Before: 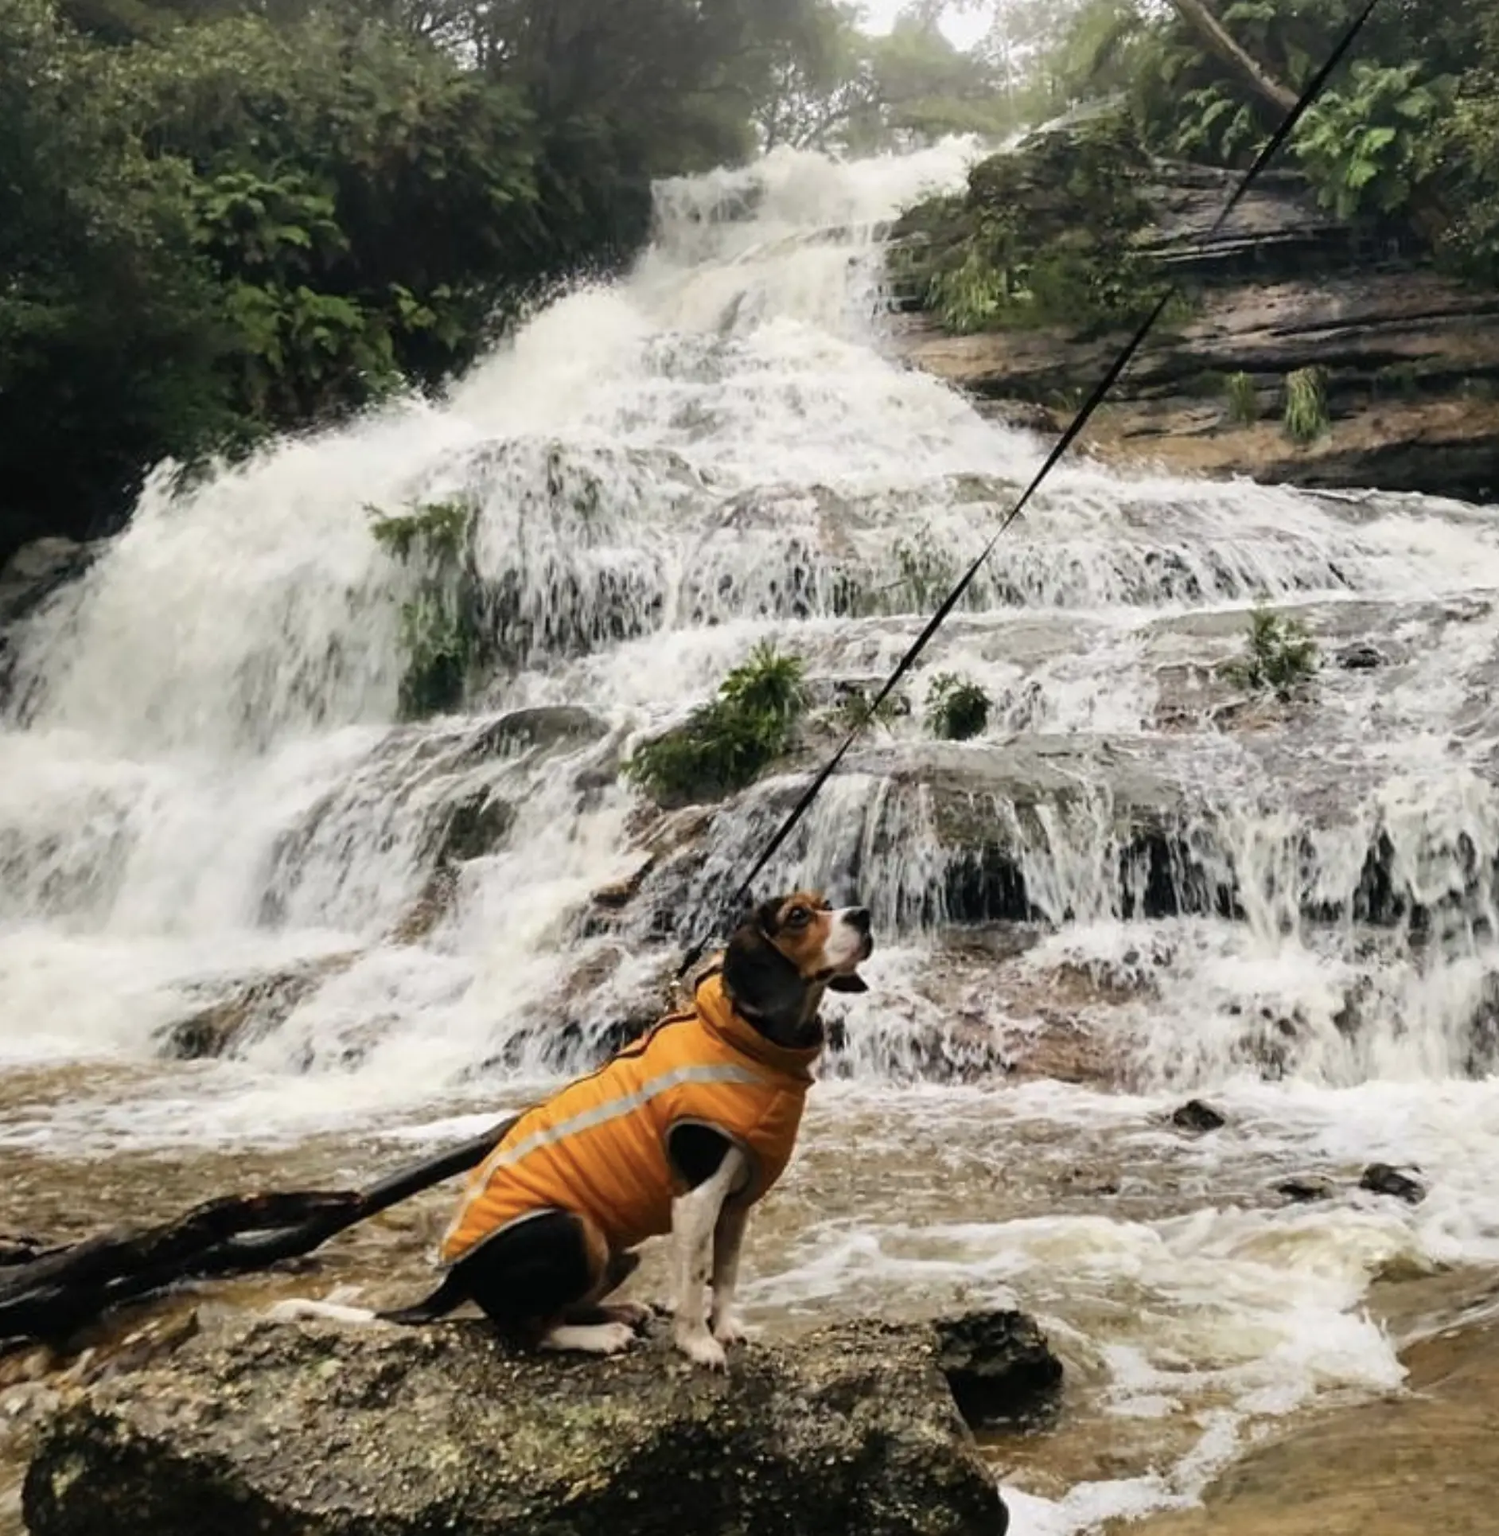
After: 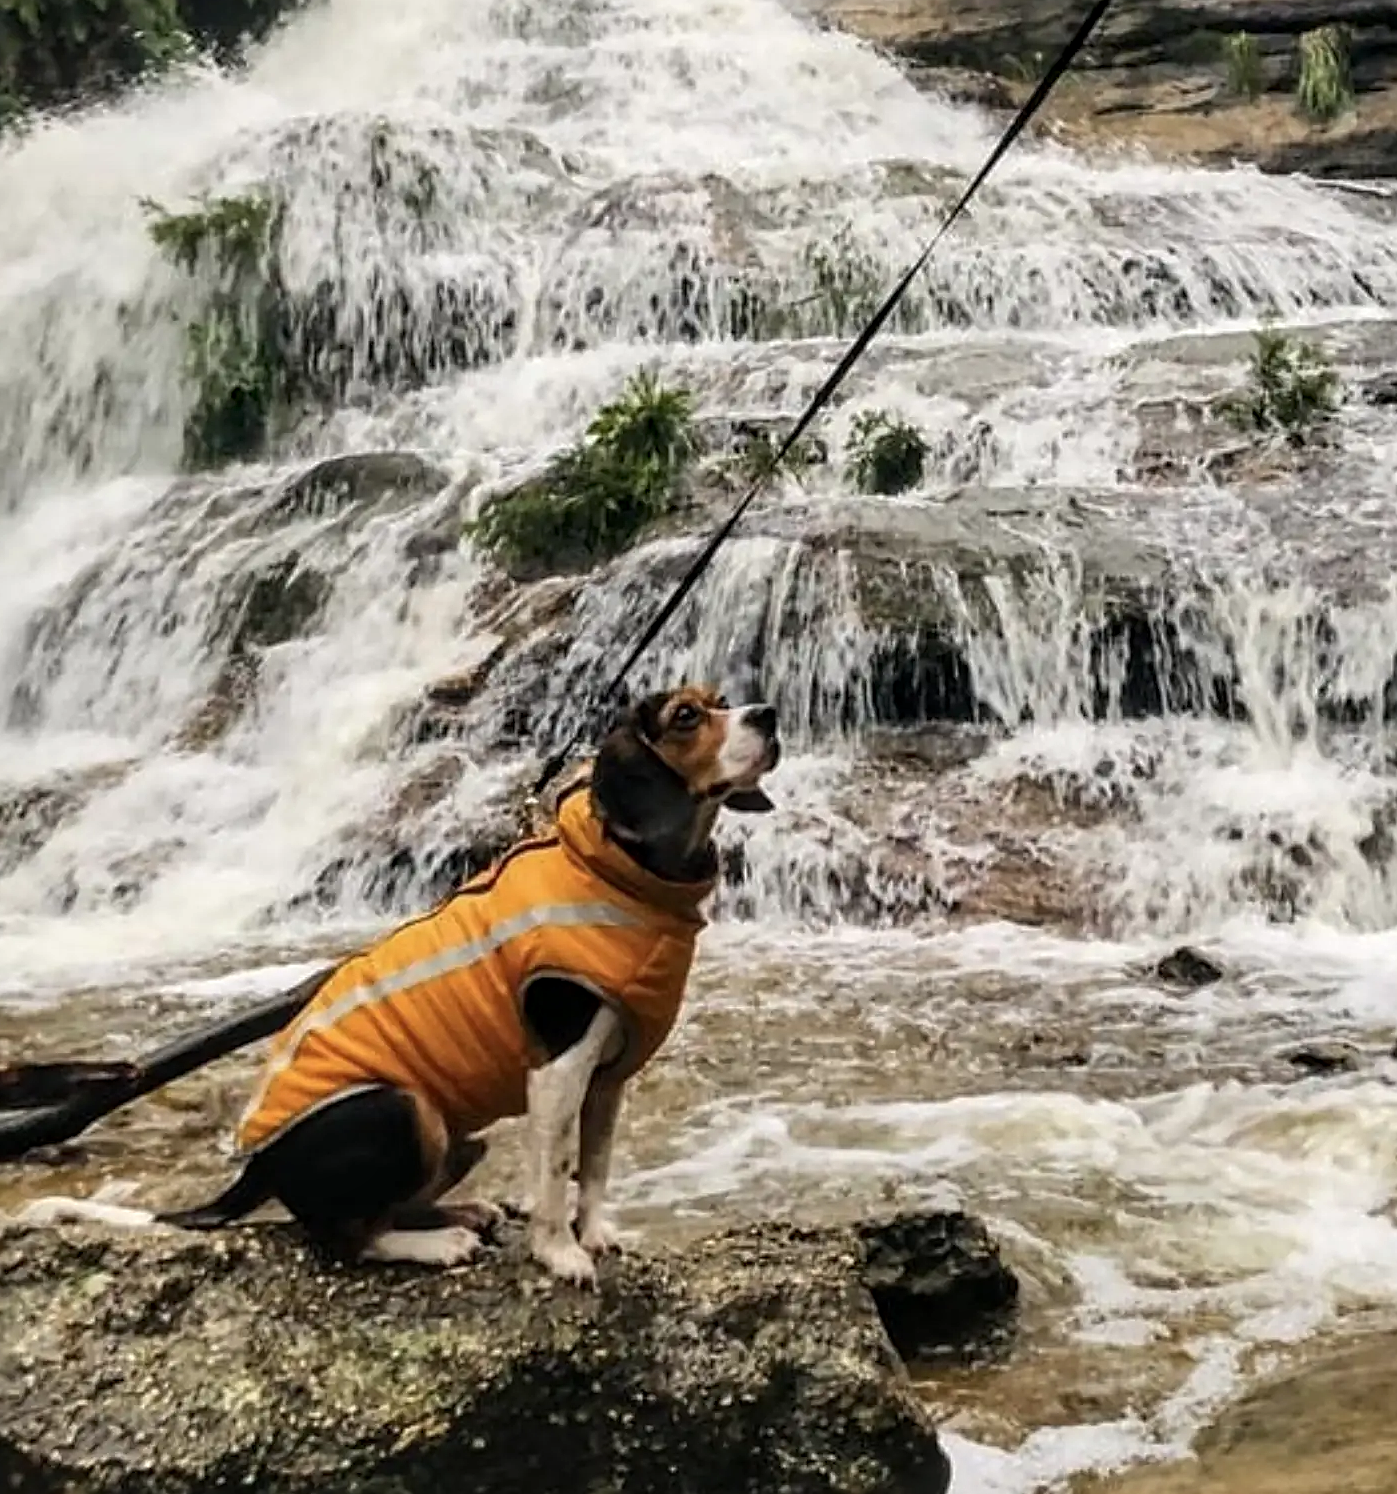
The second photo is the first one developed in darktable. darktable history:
sharpen: on, module defaults
crop: left 16.877%, top 22.57%, right 8.966%
local contrast: on, module defaults
